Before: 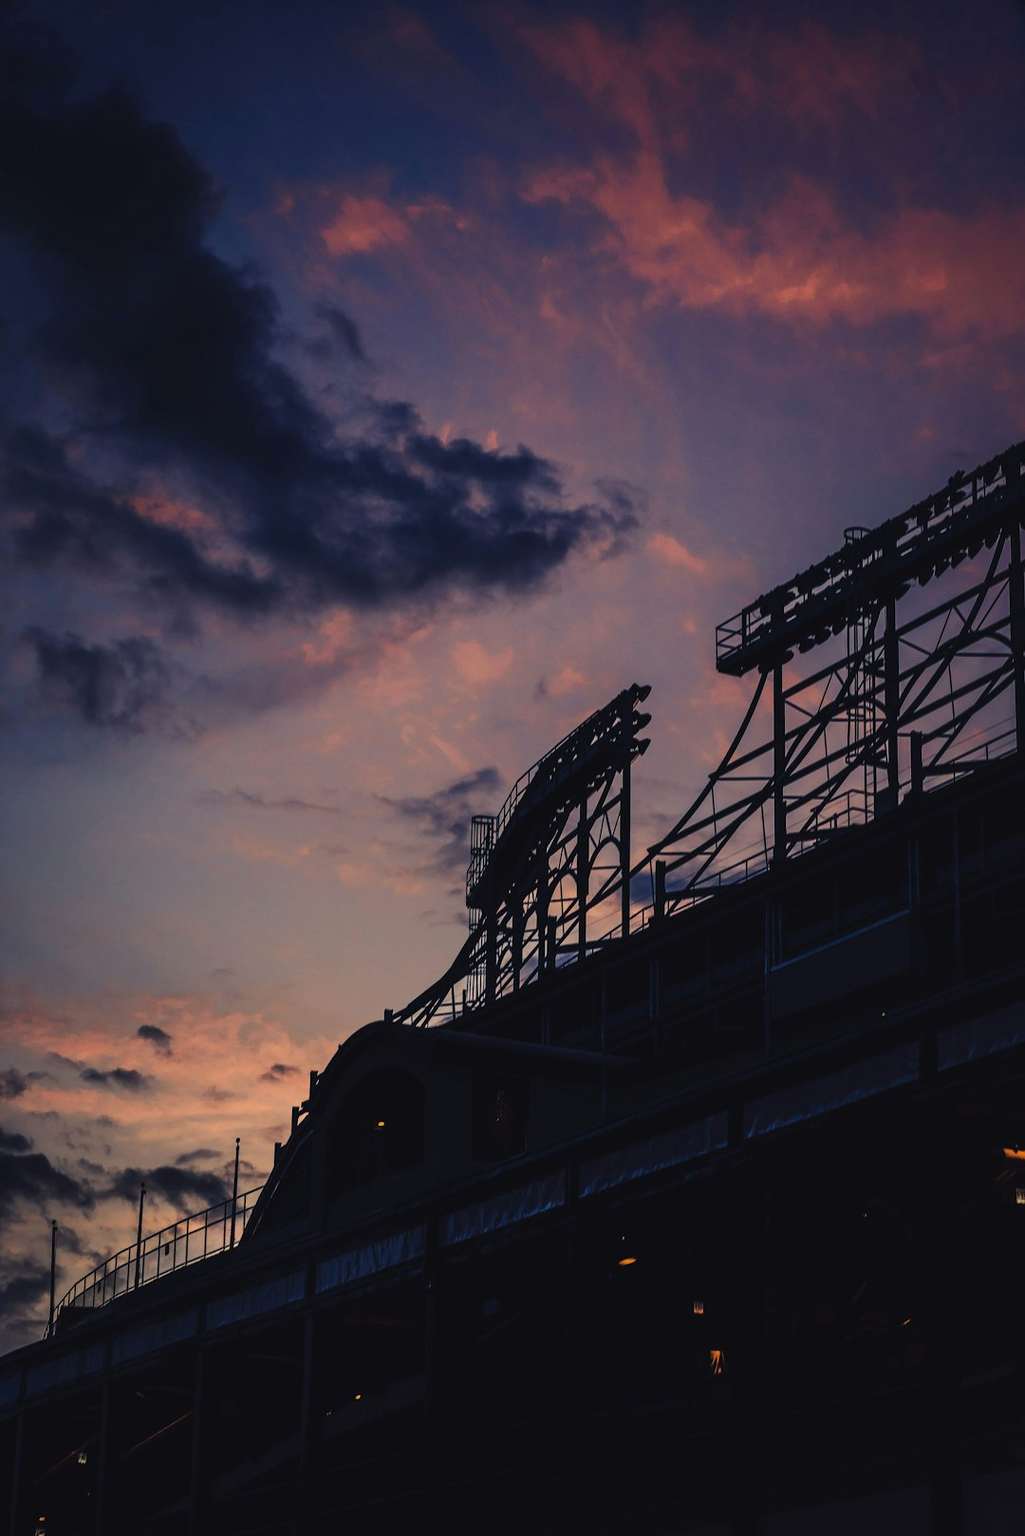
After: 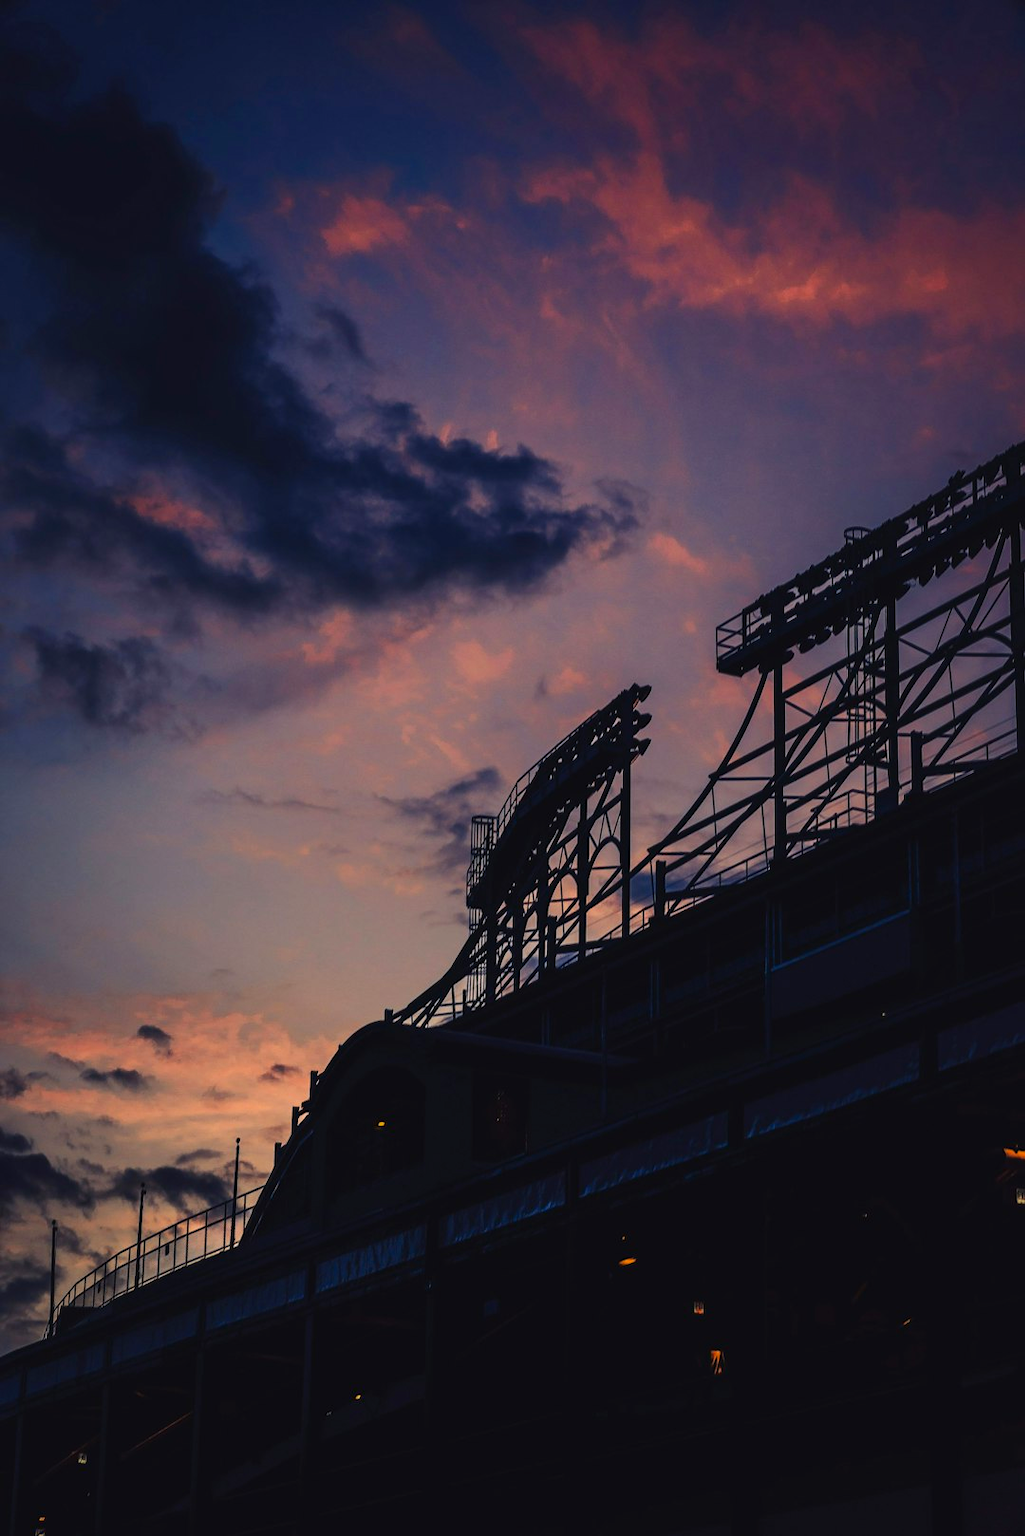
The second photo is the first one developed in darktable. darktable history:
contrast brightness saturation: contrast 0.083, saturation 0.197
